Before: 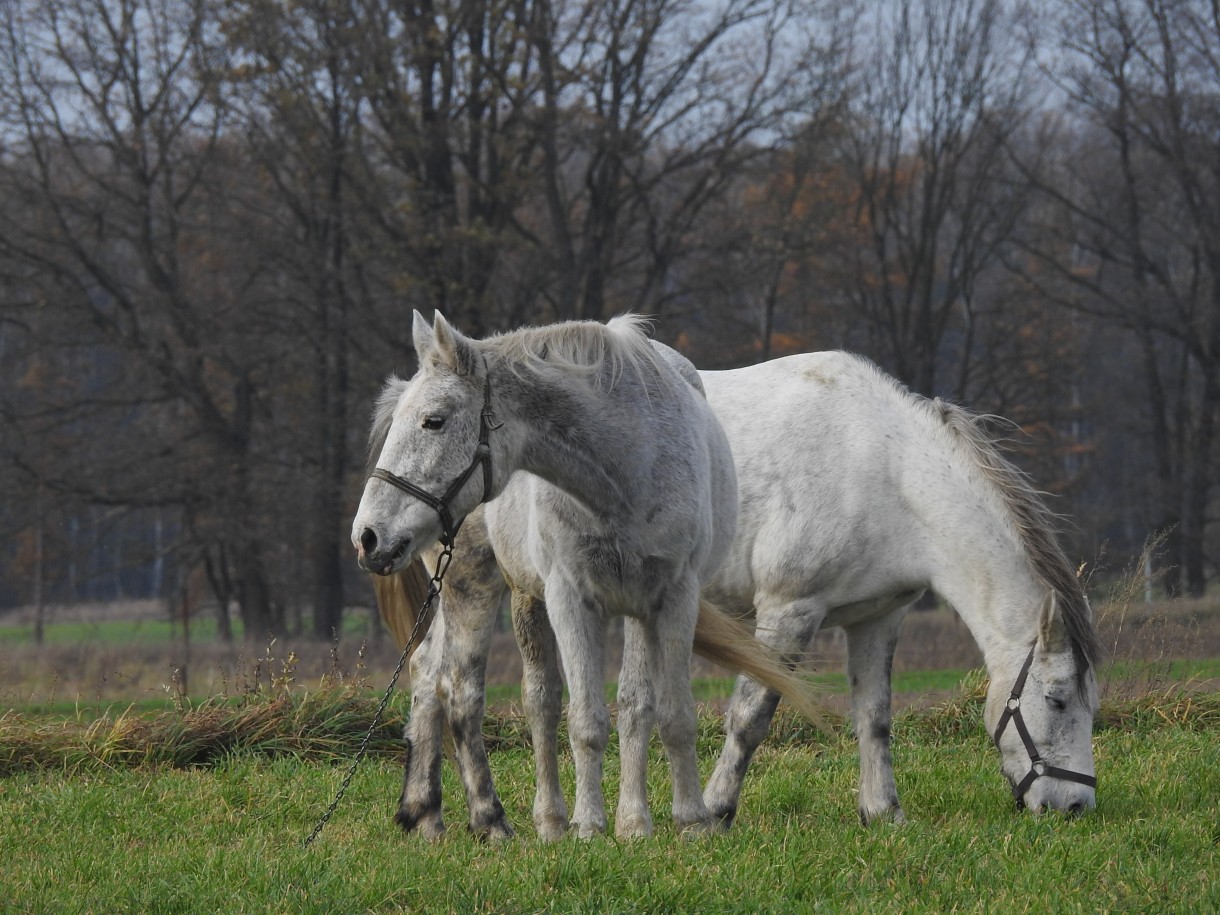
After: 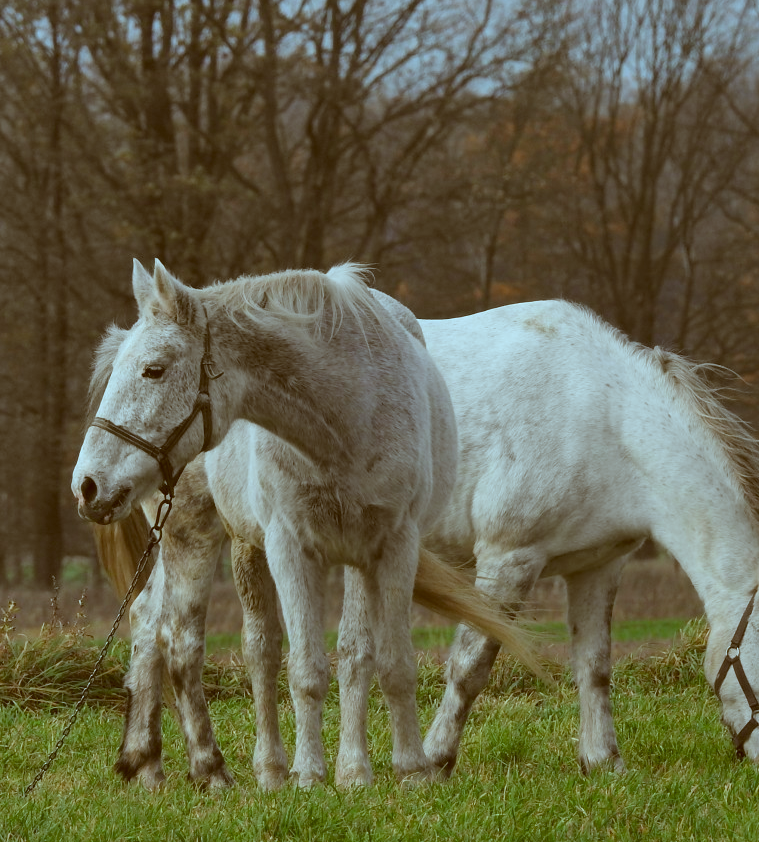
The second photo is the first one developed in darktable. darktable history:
crop and rotate: left 22.964%, top 5.632%, right 14.81%, bottom 2.274%
shadows and highlights: shadows 39.49, highlights -54.23, low approximation 0.01, soften with gaussian
color correction: highlights a* -14.19, highlights b* -16.29, shadows a* 10.89, shadows b* 29.61
